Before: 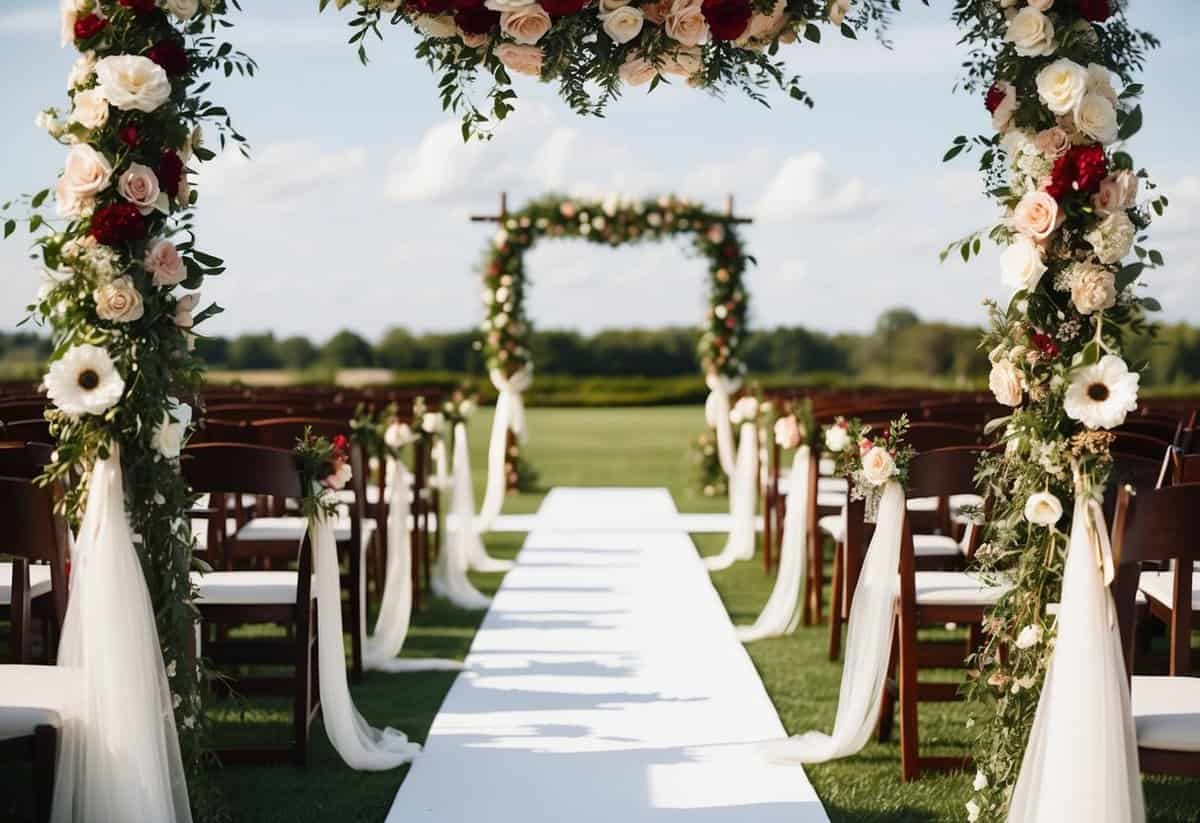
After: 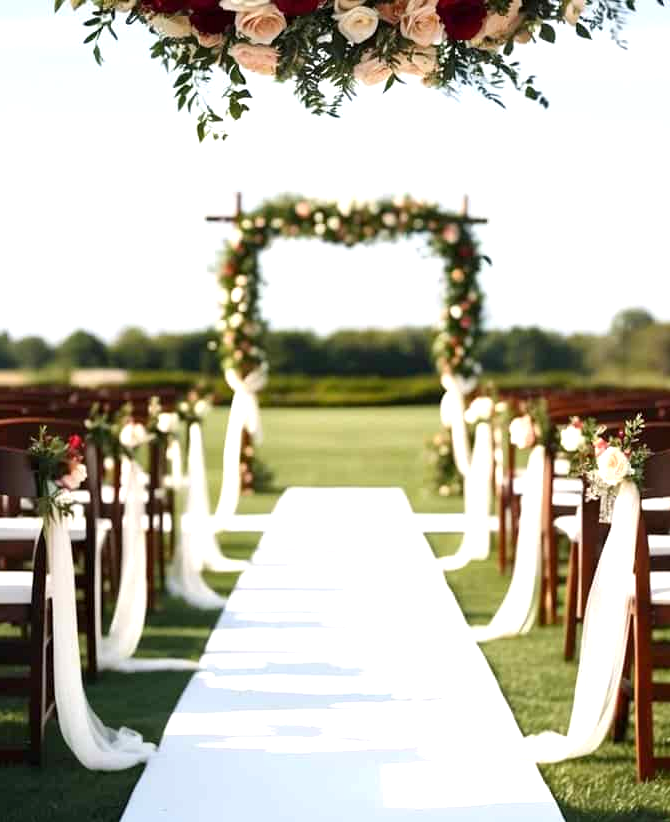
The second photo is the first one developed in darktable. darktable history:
exposure: black level correction 0.001, exposure 0.674 EV, compensate highlight preservation false
crop: left 22.127%, right 22.015%, bottom 0.008%
